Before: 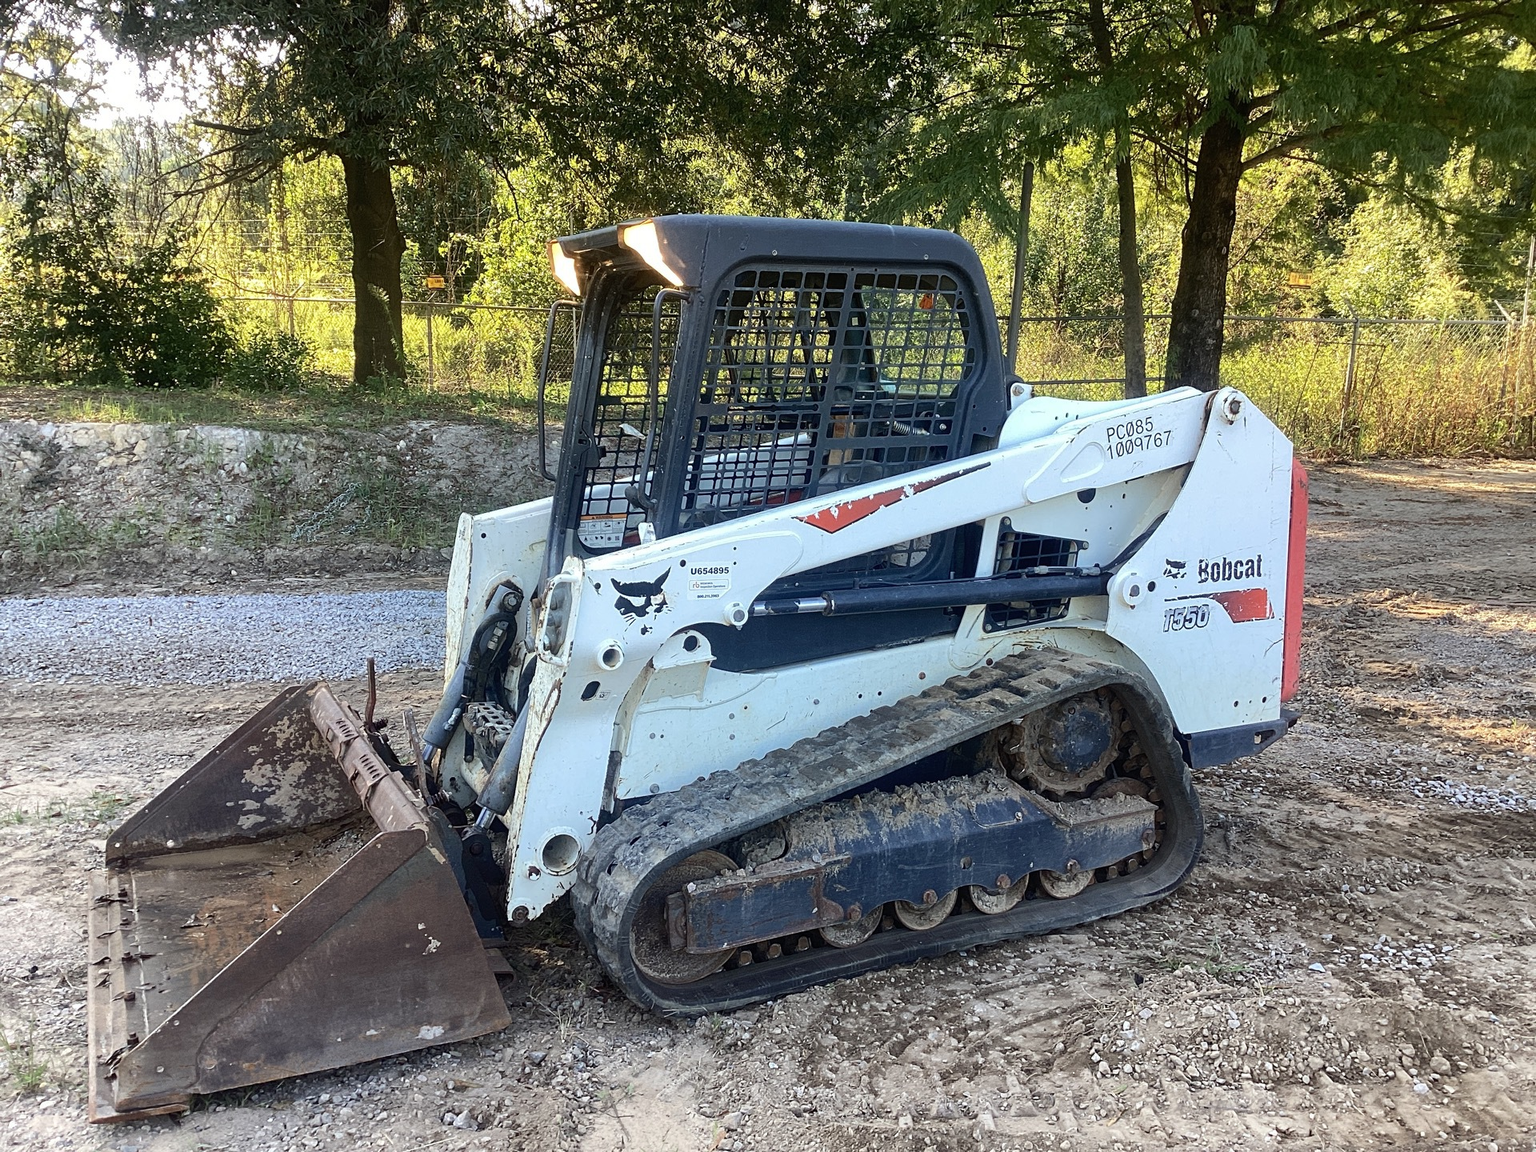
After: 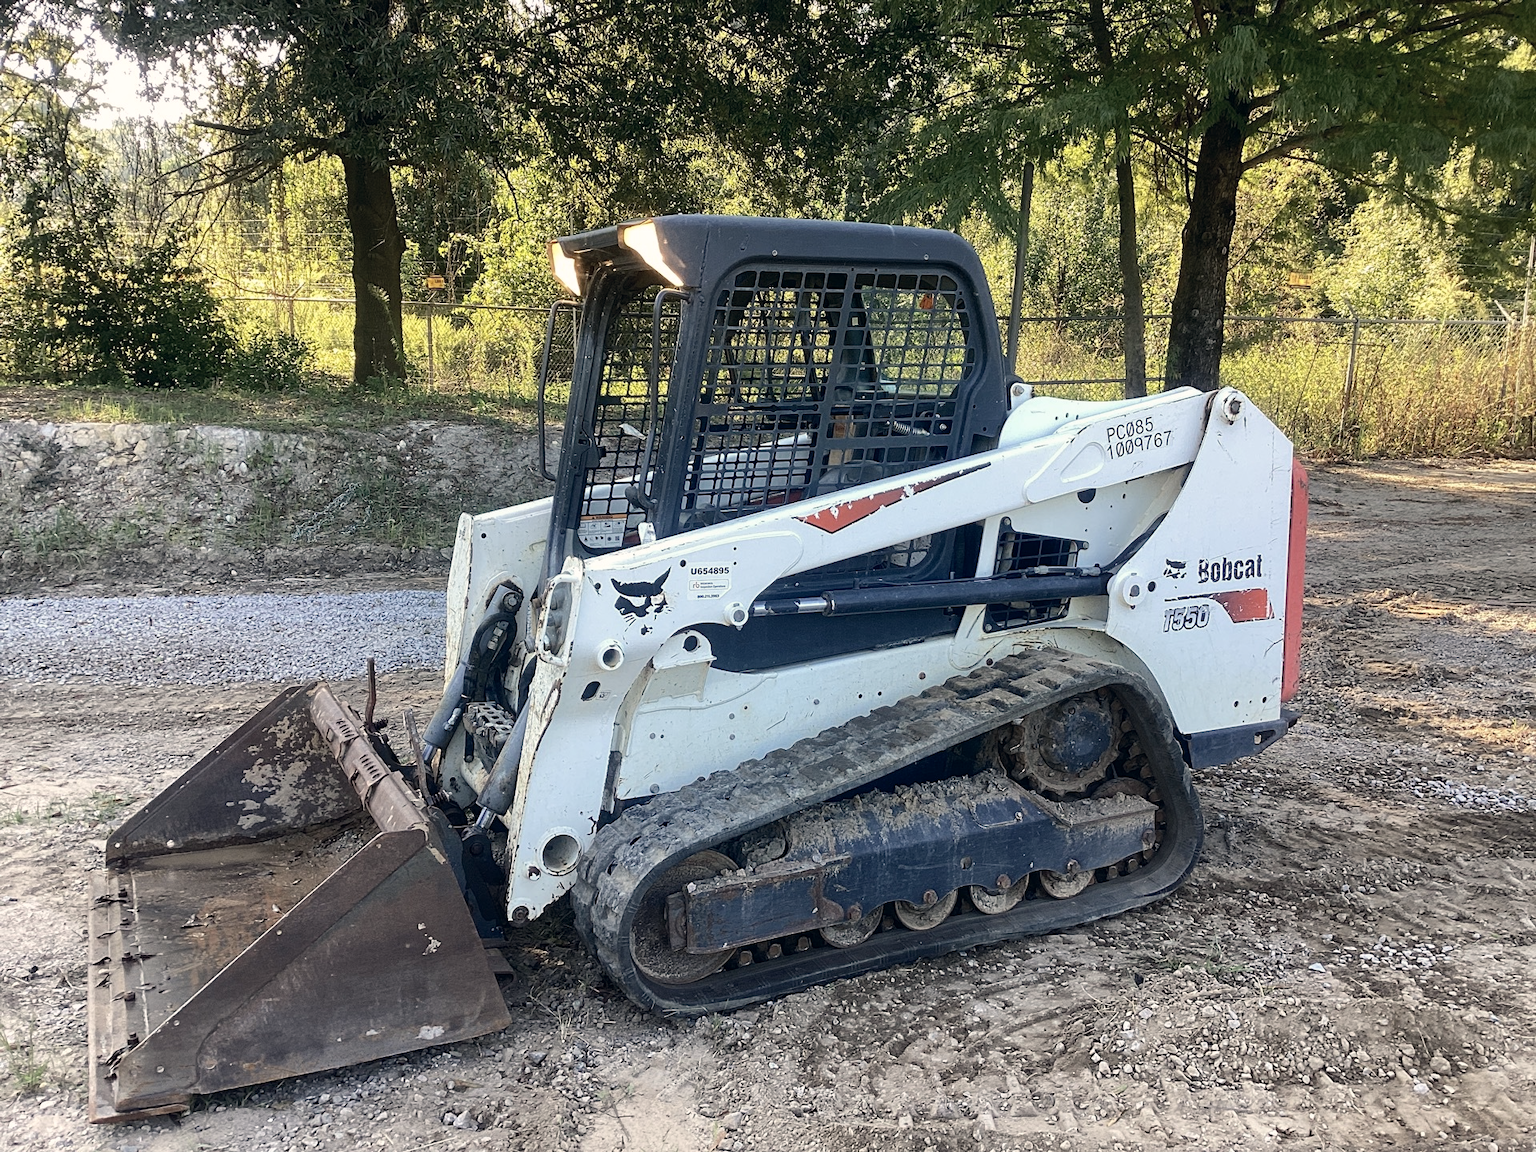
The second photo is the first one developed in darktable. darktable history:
exposure: black level correction 0.001, compensate highlight preservation false
color correction: highlights a* 2.75, highlights b* 5, shadows a* -2.04, shadows b* -4.84, saturation 0.8
